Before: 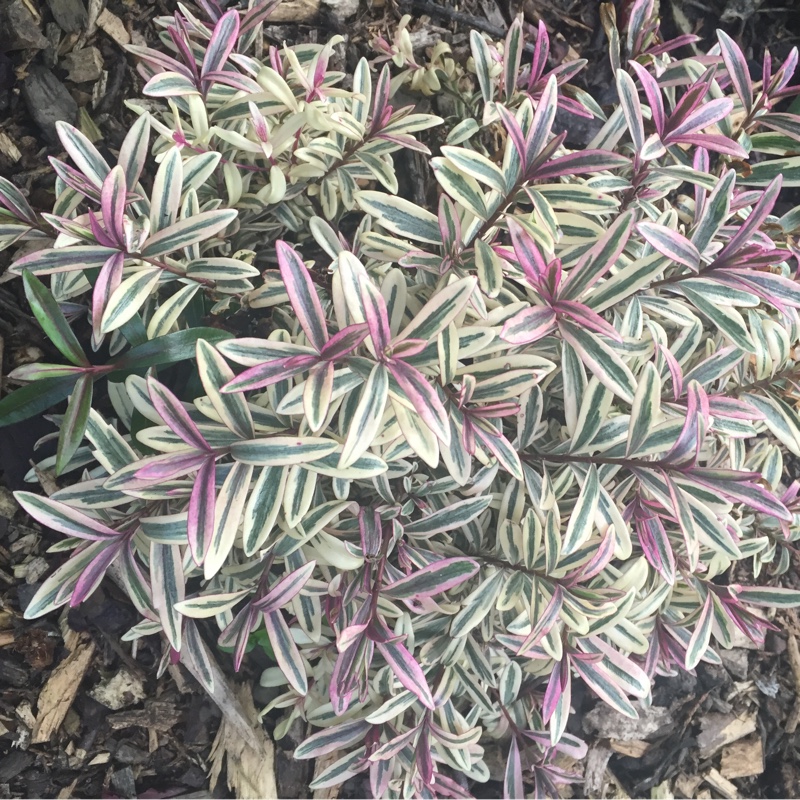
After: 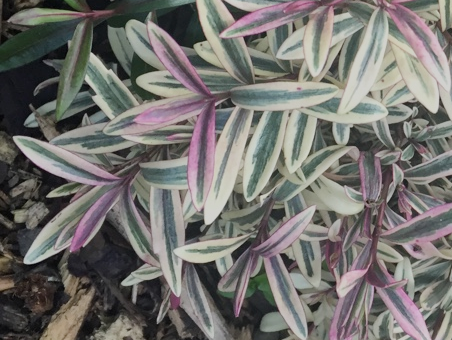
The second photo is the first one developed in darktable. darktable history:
filmic rgb: black relative exposure -7.96 EV, white relative exposure 4.01 EV, hardness 4.12, contrast in shadows safe
crop: top 44.492%, right 43.474%, bottom 12.977%
exposure: black level correction 0.006, exposure -0.221 EV, compensate highlight preservation false
